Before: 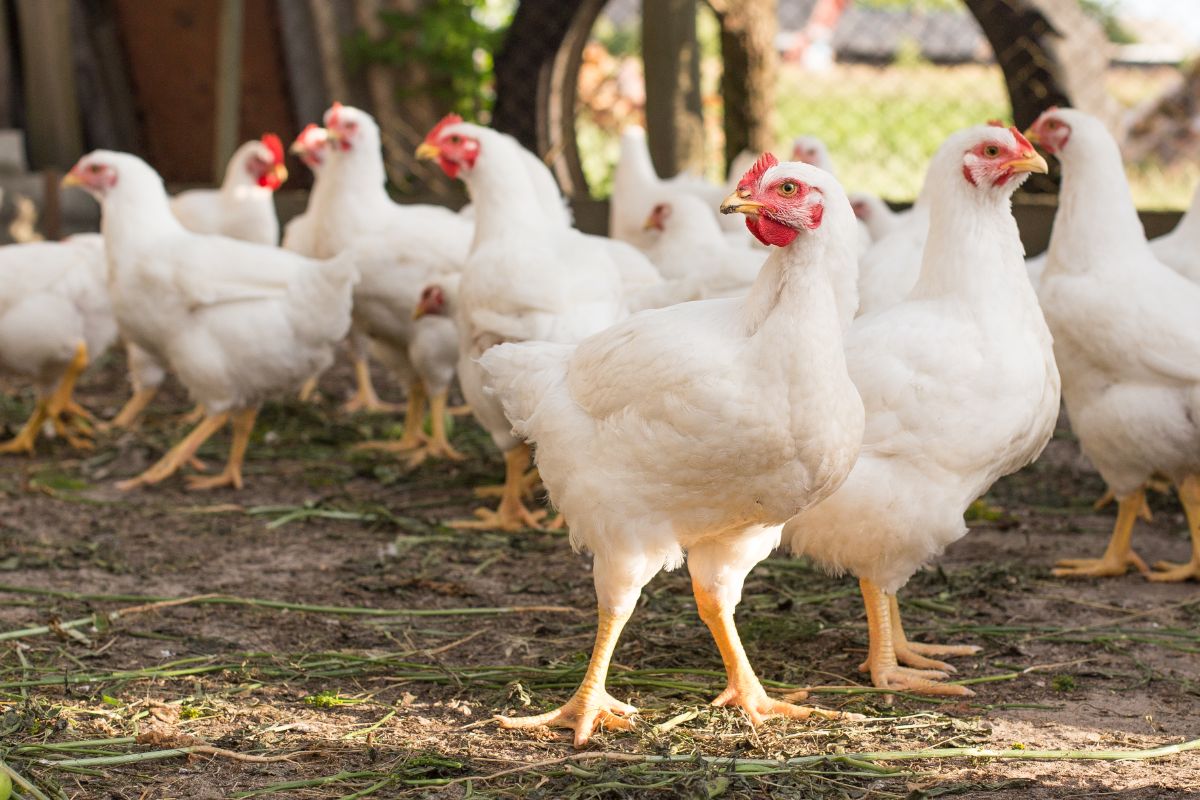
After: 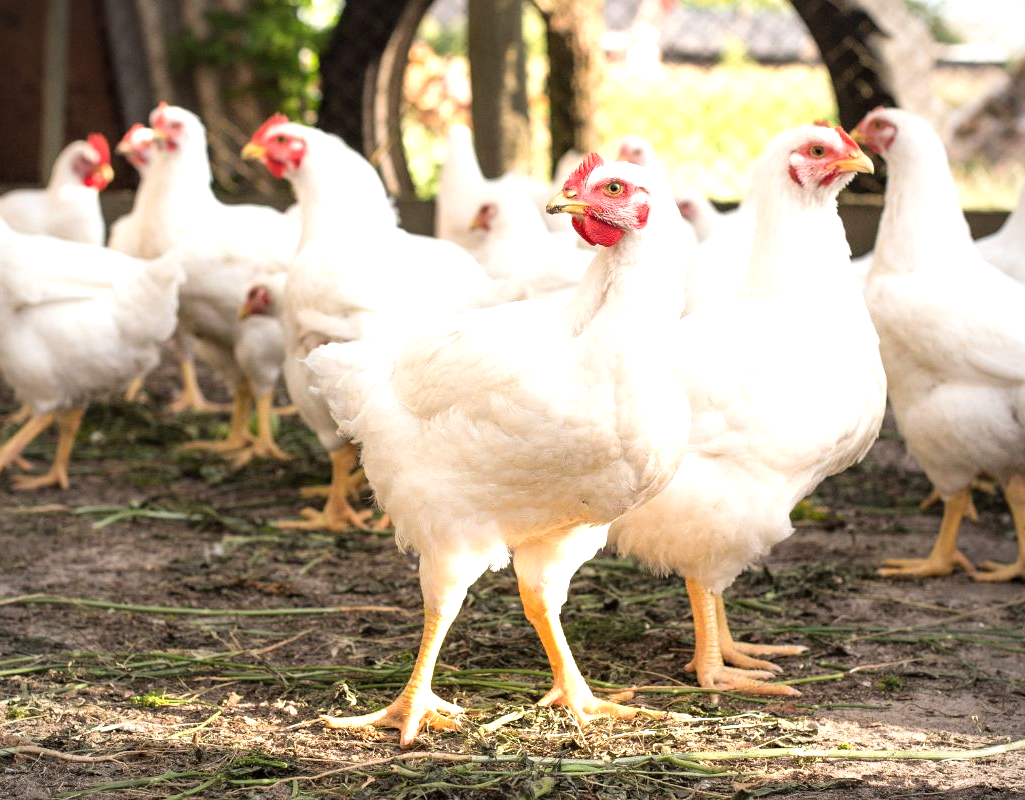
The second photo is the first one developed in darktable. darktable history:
crop and rotate: left 14.579%
color calibration: gray › normalize channels true, illuminant same as pipeline (D50), adaptation XYZ, x 0.345, y 0.359, temperature 5012.13 K, gamut compression 0.006
tone equalizer: -8 EV -0.749 EV, -7 EV -0.697 EV, -6 EV -0.598 EV, -5 EV -0.402 EV, -3 EV 0.397 EV, -2 EV 0.6 EV, -1 EV 0.679 EV, +0 EV 0.768 EV, mask exposure compensation -0.499 EV
vignetting: brightness -0.415, saturation -0.309
